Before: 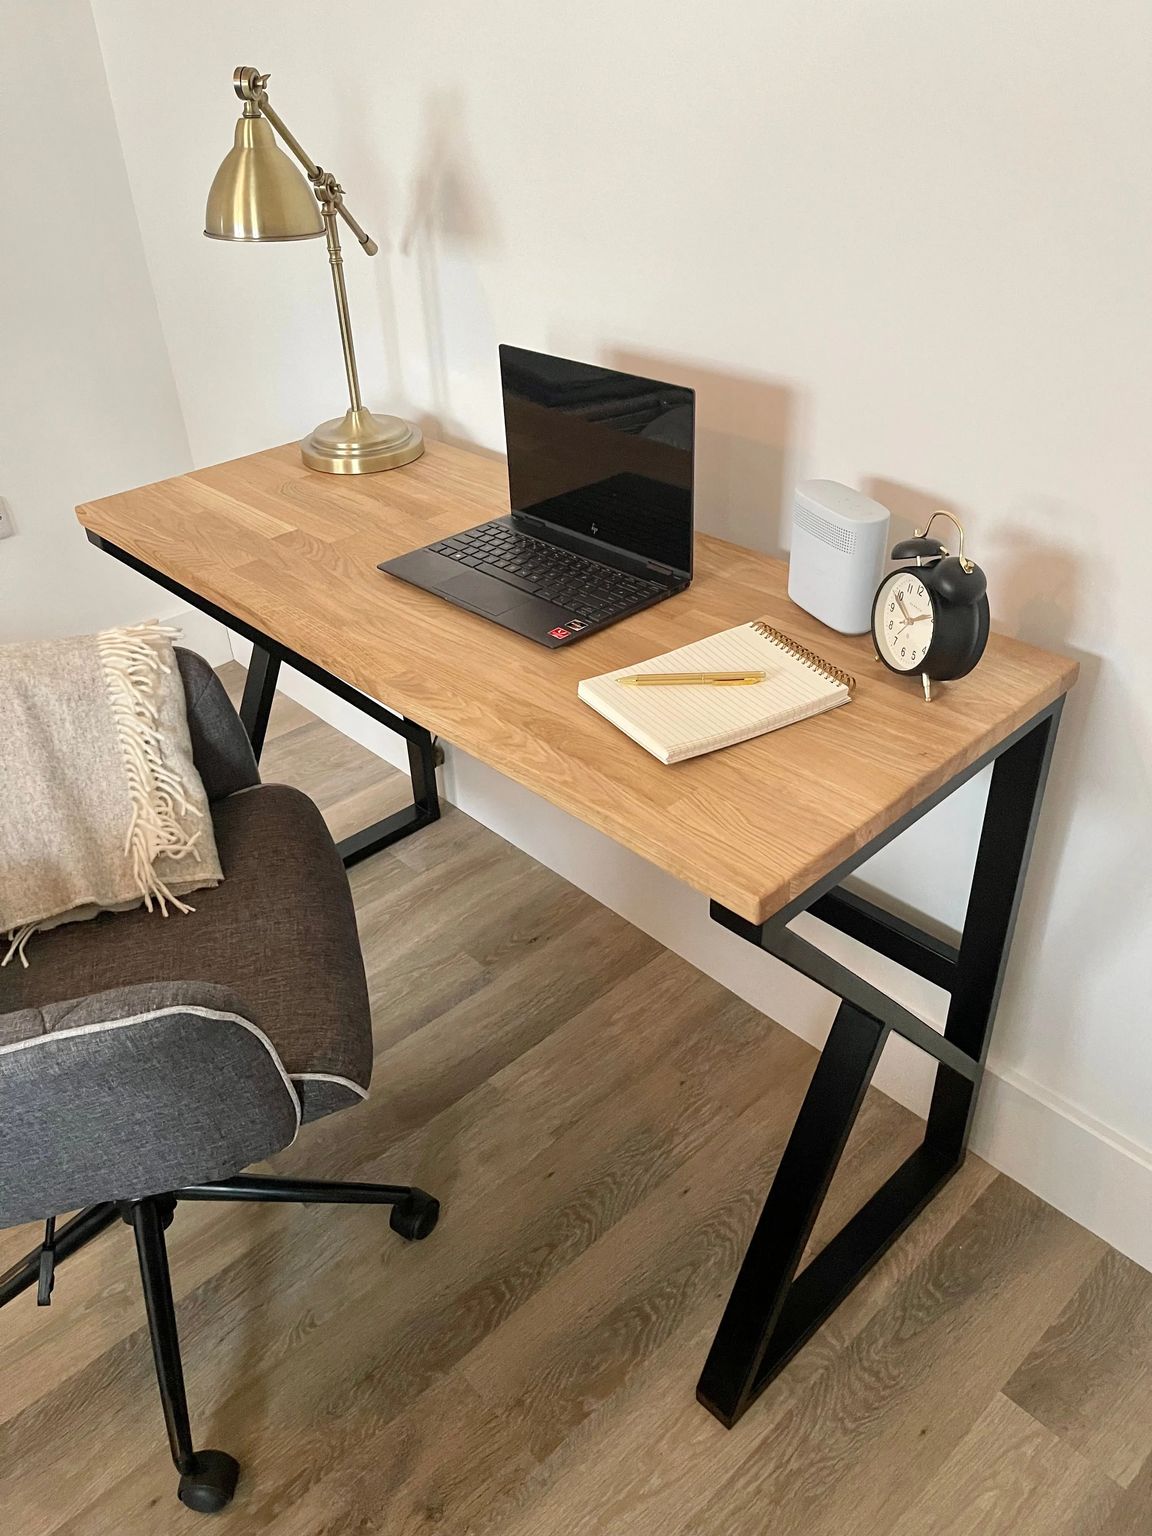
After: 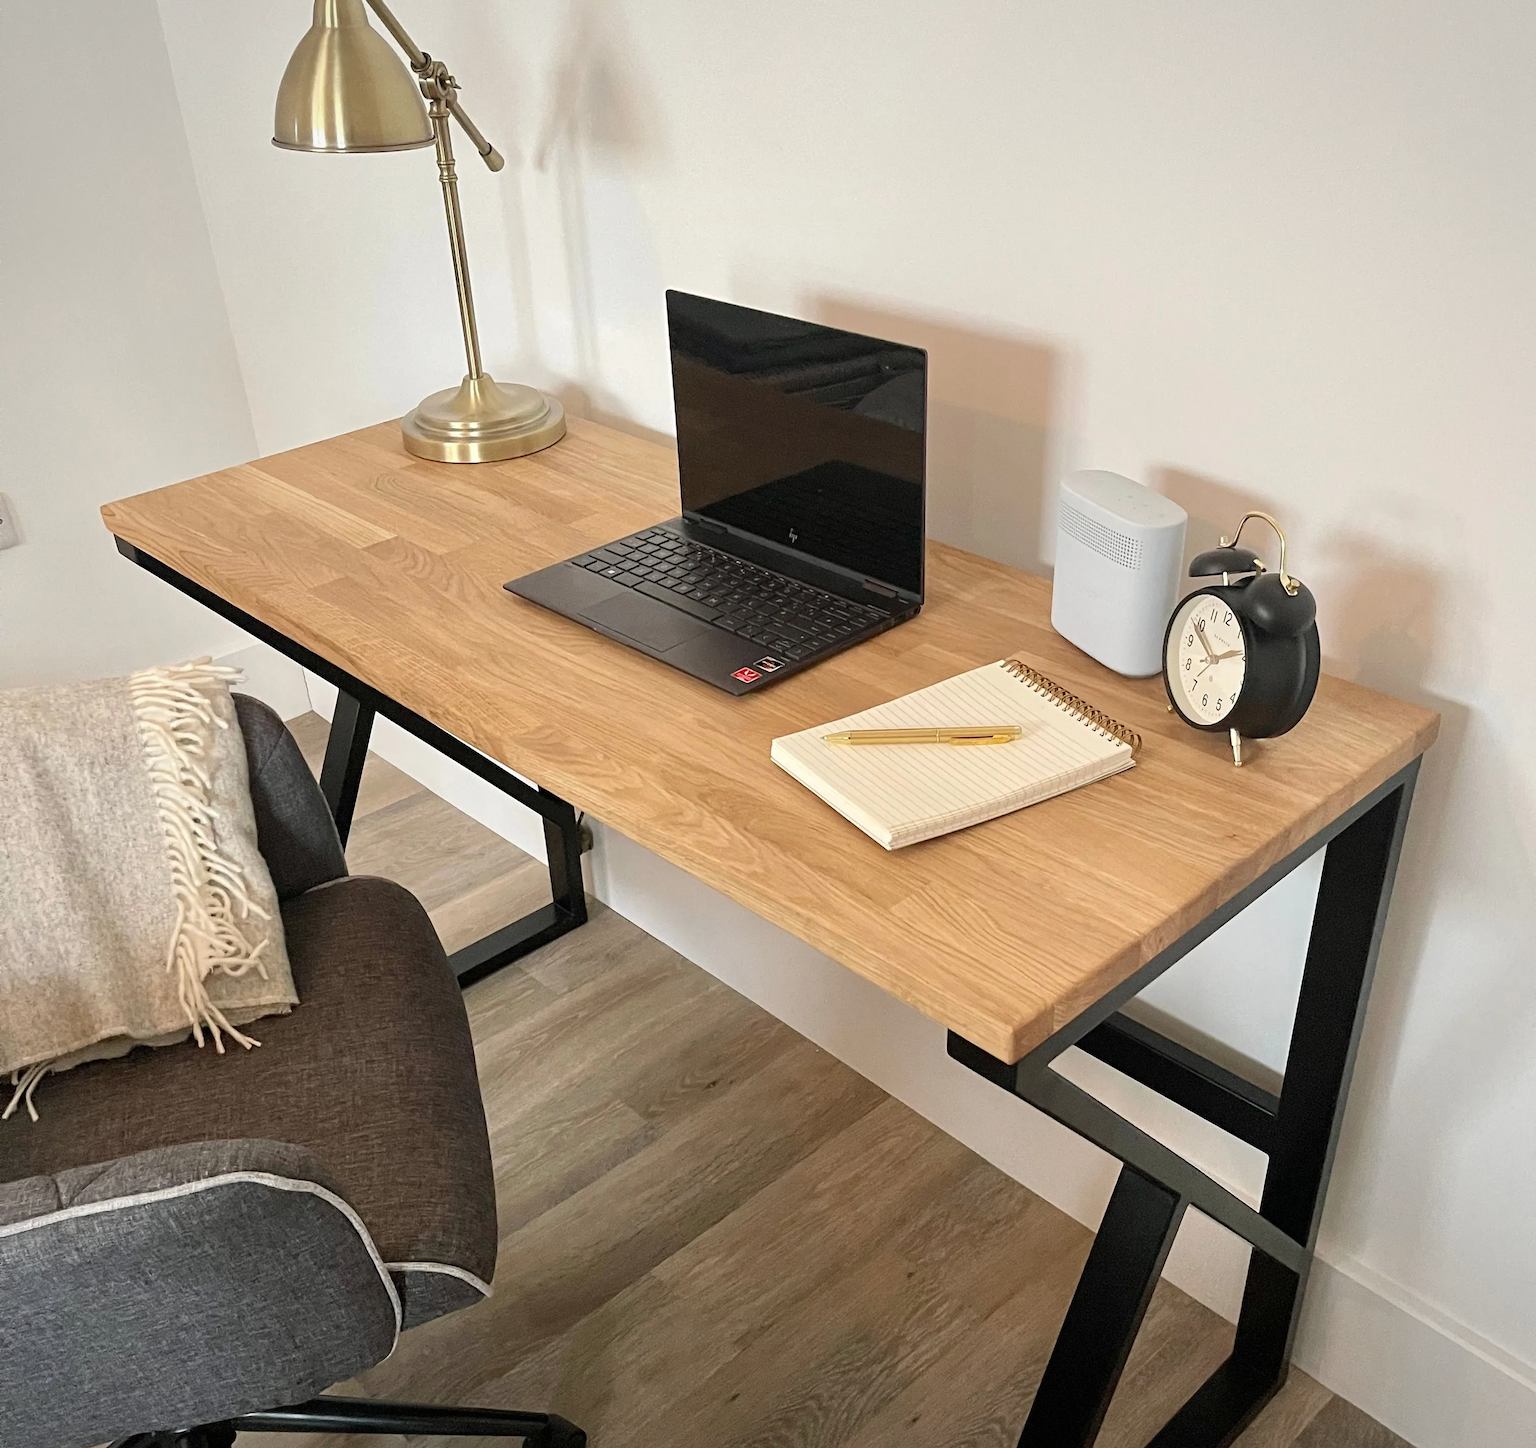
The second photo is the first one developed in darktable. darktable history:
crop and rotate: top 8.293%, bottom 20.996%
vignetting: fall-off start 85%, fall-off radius 80%, brightness -0.182, saturation -0.3, width/height ratio 1.219, dithering 8-bit output, unbound false
